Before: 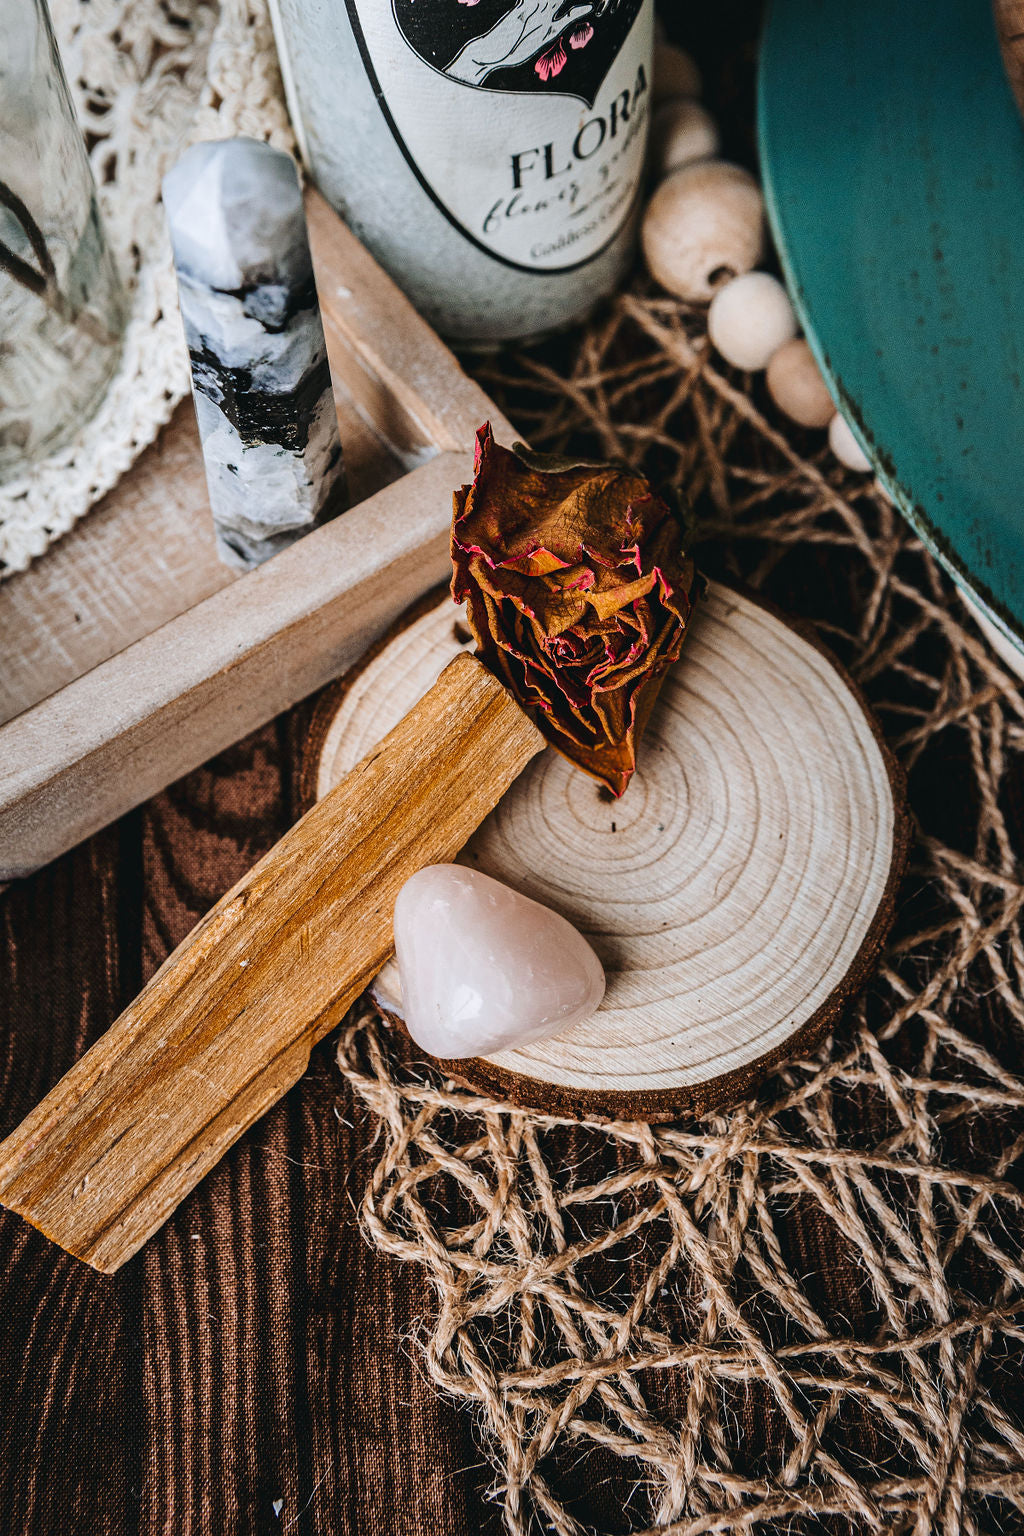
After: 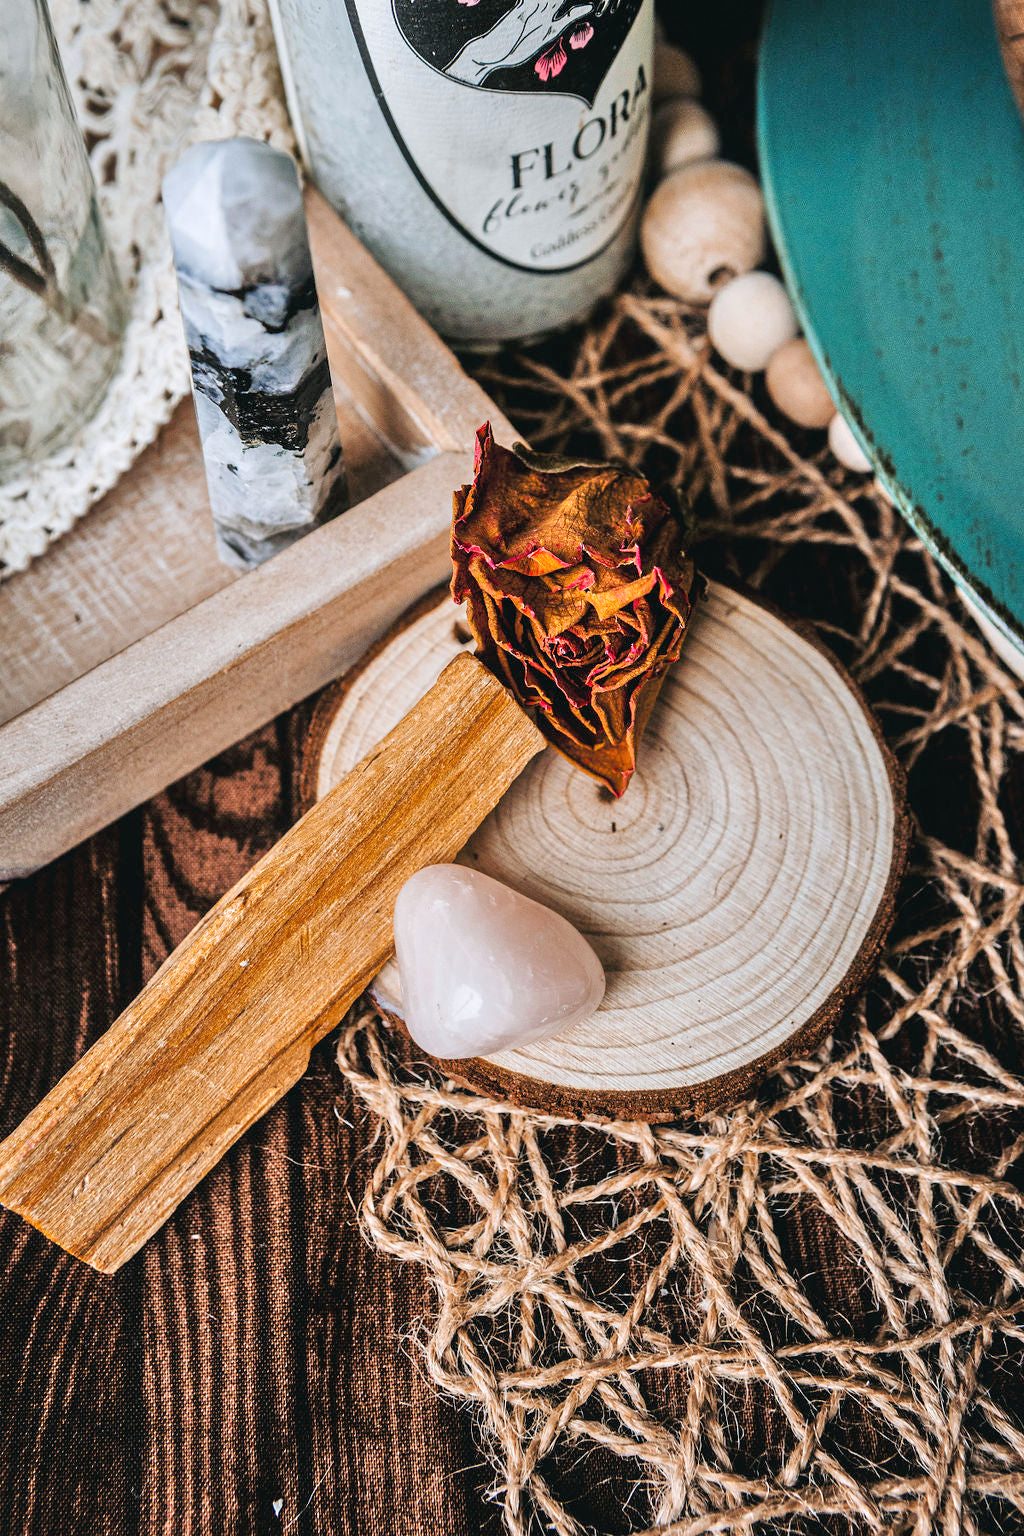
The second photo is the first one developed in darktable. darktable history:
tone equalizer: -7 EV 0.15 EV, -6 EV 0.6 EV, -5 EV 1.15 EV, -4 EV 1.33 EV, -3 EV 1.15 EV, -2 EV 0.6 EV, -1 EV 0.15 EV, mask exposure compensation -0.5 EV
color correction: highlights a* 0.003, highlights b* -0.283
